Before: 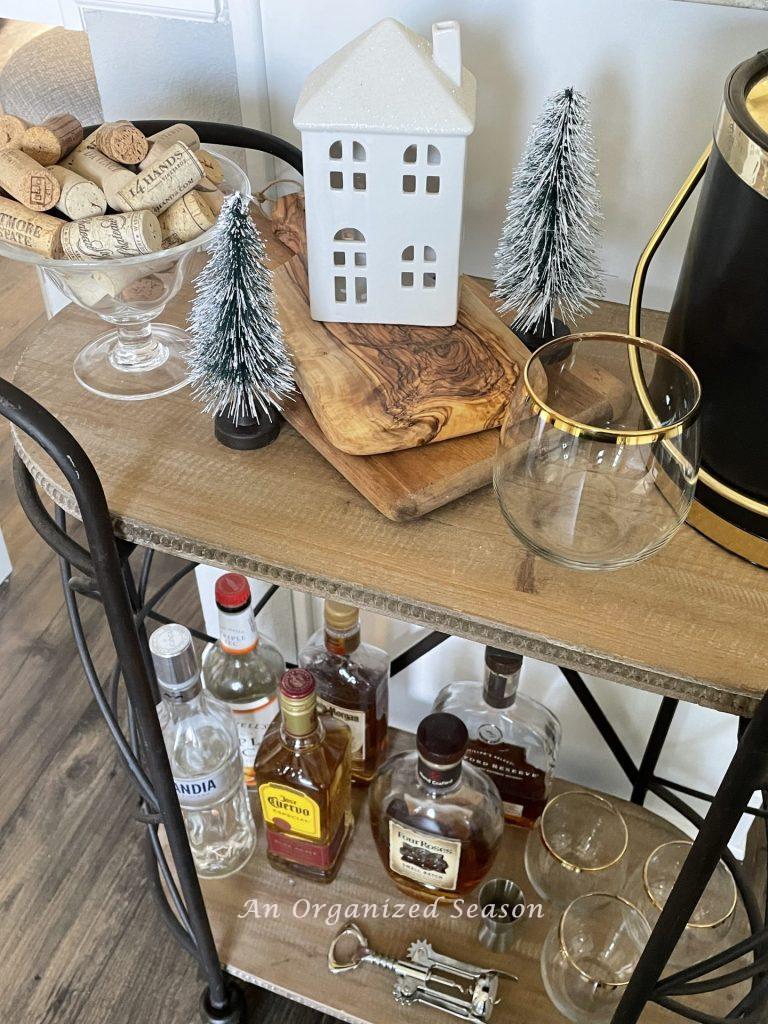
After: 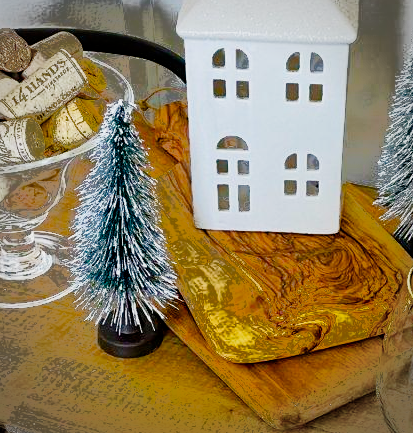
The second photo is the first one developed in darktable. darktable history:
fill light: exposure -0.73 EV, center 0.69, width 2.2
crop: left 15.306%, top 9.065%, right 30.789%, bottom 48.638%
exposure: black level correction 0.001, compensate highlight preservation false
color balance rgb: linear chroma grading › global chroma 25%, perceptual saturation grading › global saturation 40%, perceptual saturation grading › highlights -50%, perceptual saturation grading › shadows 30%, perceptual brilliance grading › global brilliance 25%, global vibrance 60%
vignetting: fall-off radius 45%, brightness -0.33
filmic rgb: middle gray luminance 29%, black relative exposure -10.3 EV, white relative exposure 5.5 EV, threshold 6 EV, target black luminance 0%, hardness 3.95, latitude 2.04%, contrast 1.132, highlights saturation mix 5%, shadows ↔ highlights balance 15.11%, add noise in highlights 0, preserve chrominance no, color science v3 (2019), use custom middle-gray values true, iterations of high-quality reconstruction 0, contrast in highlights soft, enable highlight reconstruction true
